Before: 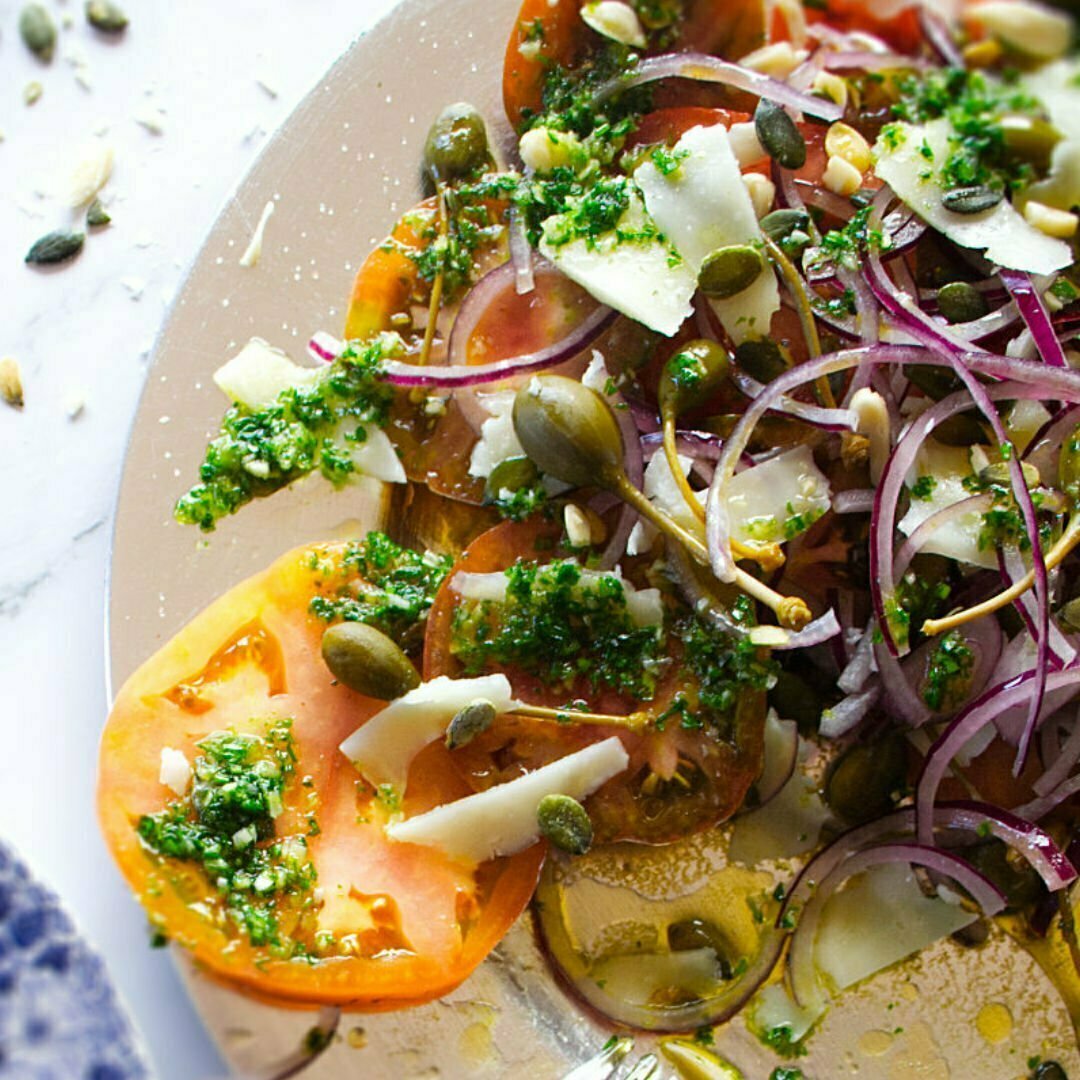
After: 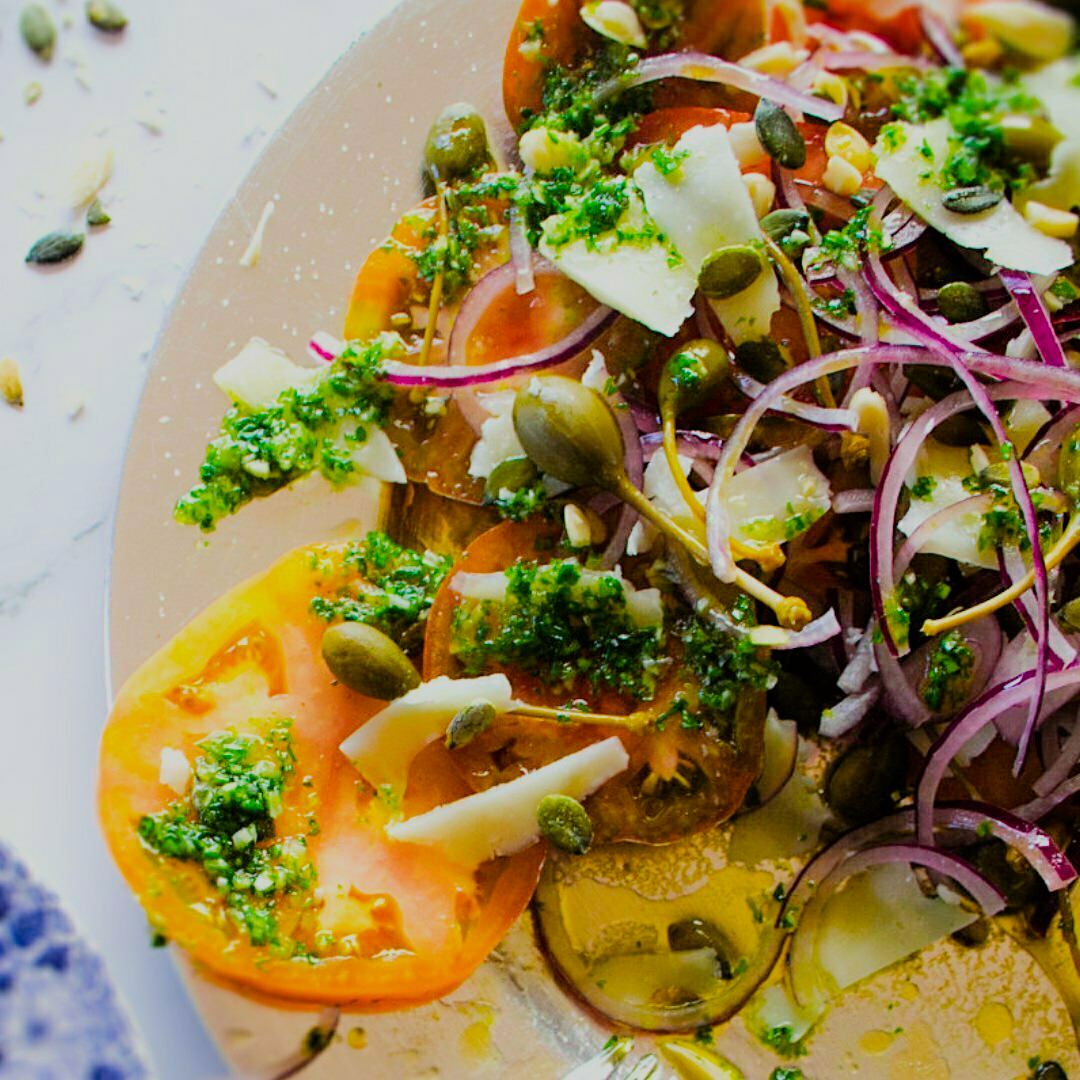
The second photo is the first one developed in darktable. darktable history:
filmic rgb: black relative exposure -7.65 EV, white relative exposure 4.56 EV, hardness 3.61
color balance rgb: perceptual saturation grading › global saturation 25%, perceptual brilliance grading › mid-tones 10%, perceptual brilliance grading › shadows 15%, global vibrance 20%
